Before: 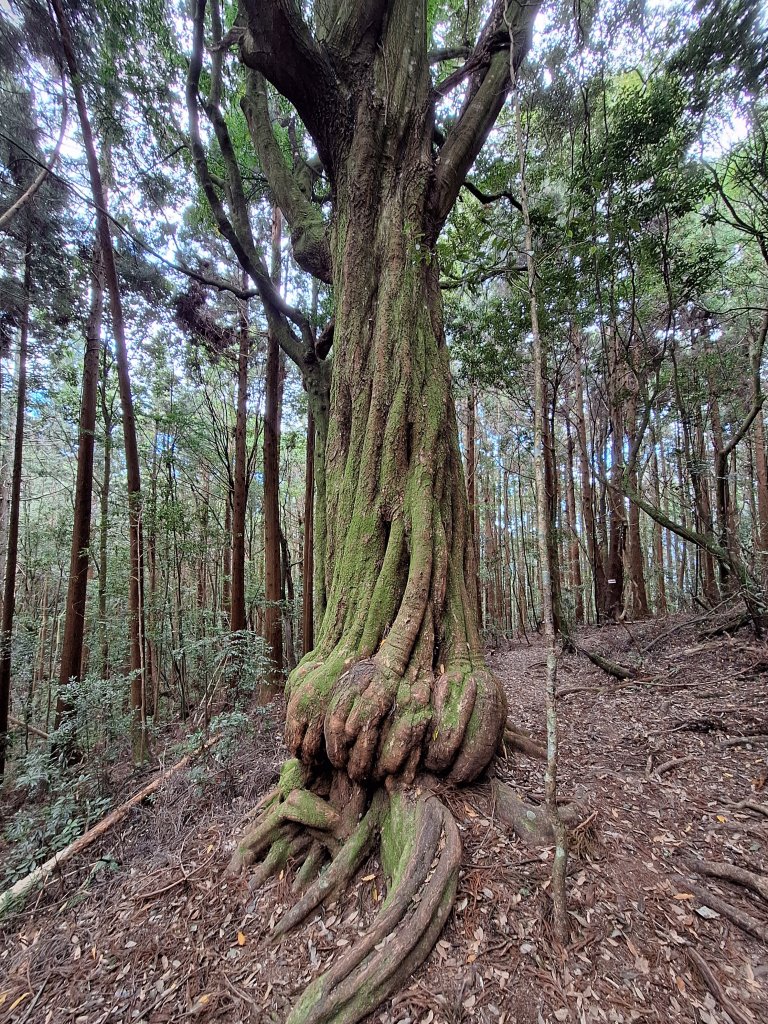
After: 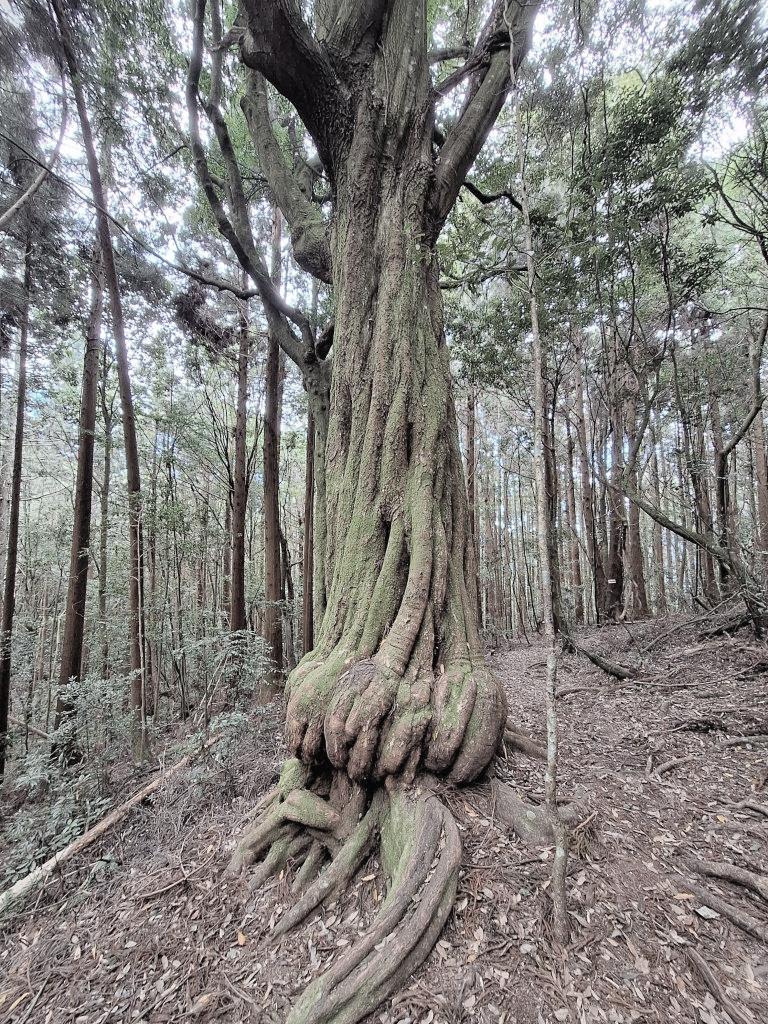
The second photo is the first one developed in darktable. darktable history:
contrast brightness saturation: brightness 0.185, saturation -0.498
